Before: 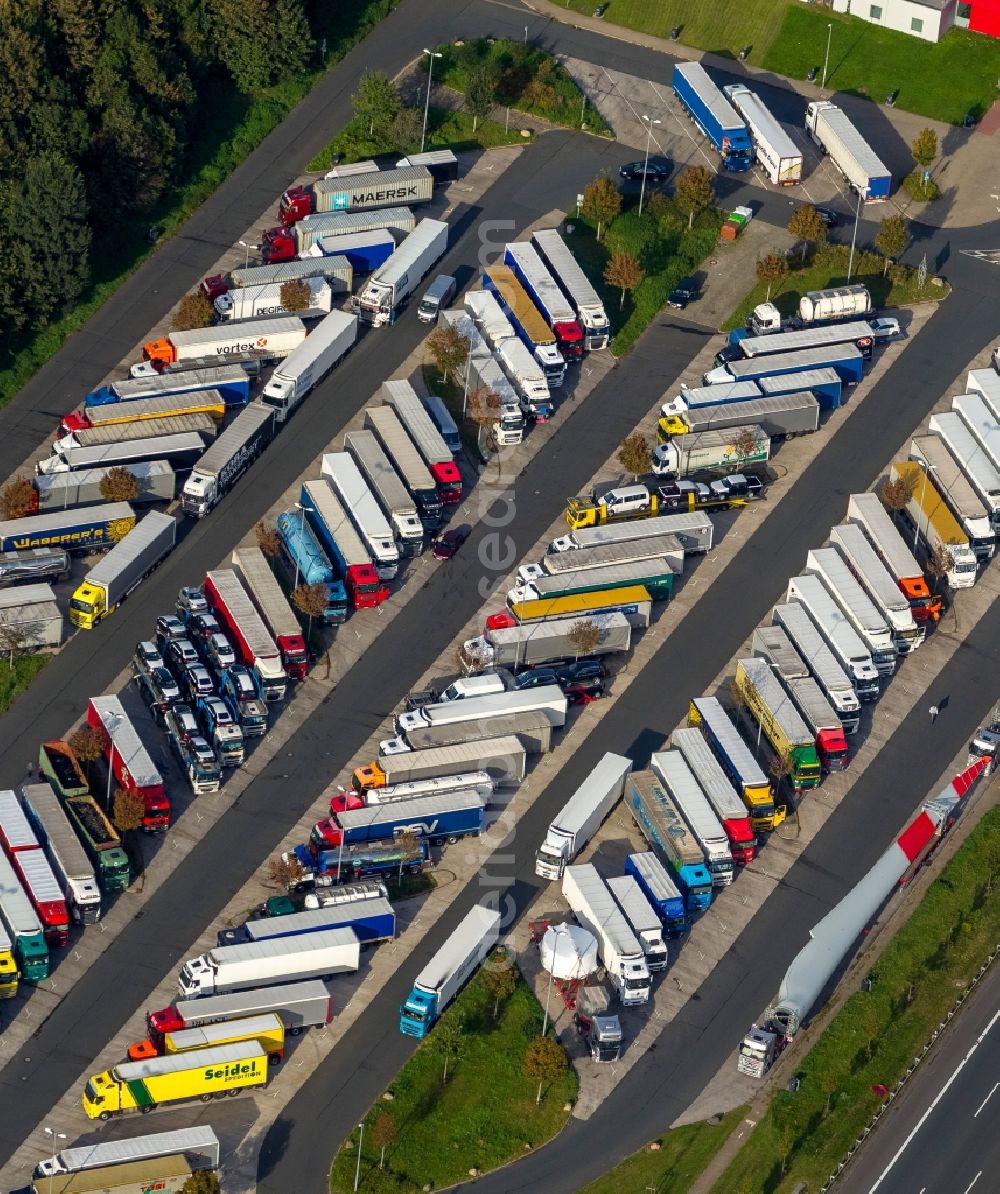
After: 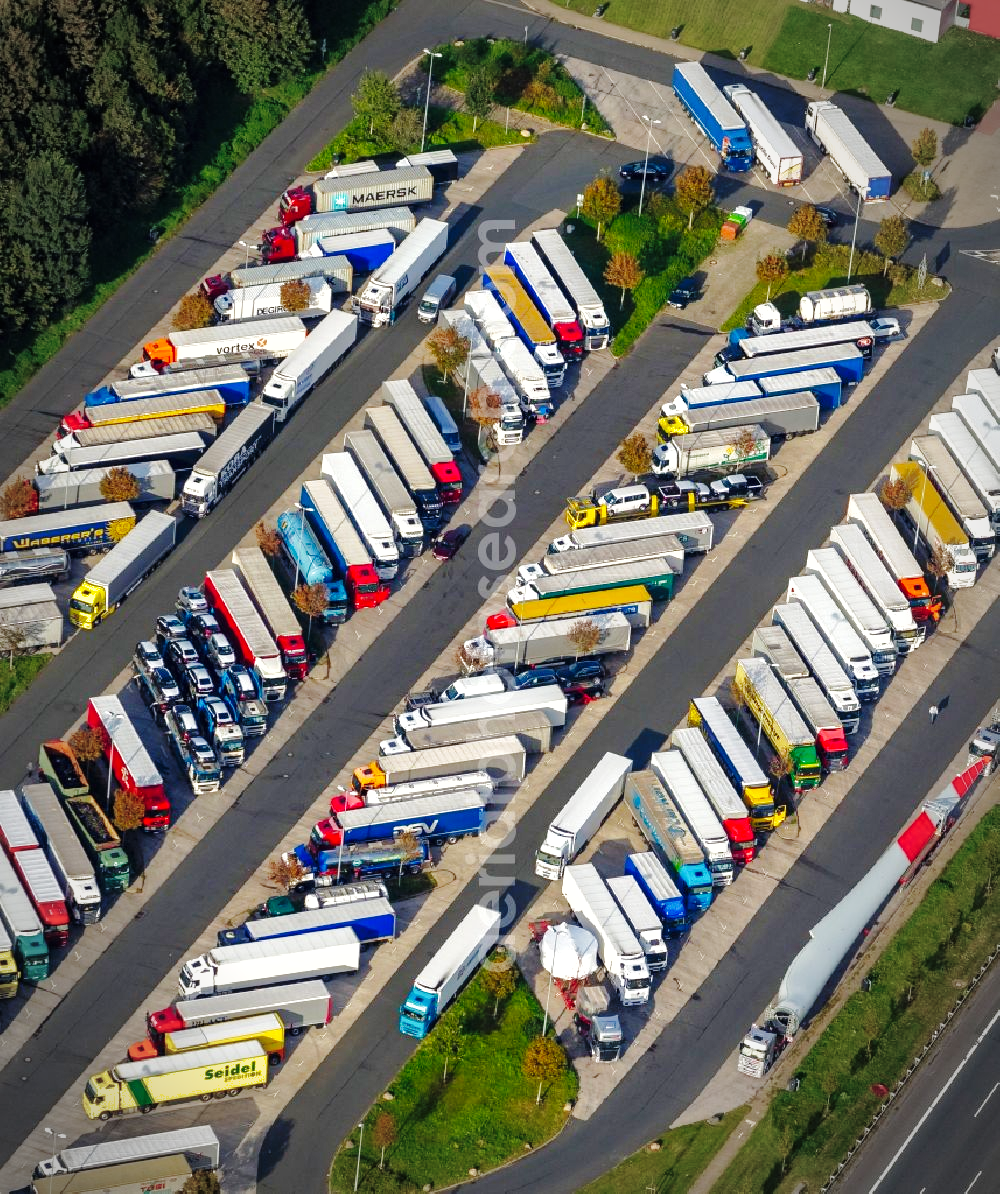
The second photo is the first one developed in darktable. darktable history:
exposure: black level correction 0, exposure 0.5 EV, compensate highlight preservation false
vignetting: automatic ratio true, unbound false
base curve: curves: ch0 [(0, 0) (0.036, 0.025) (0.121, 0.166) (0.206, 0.329) (0.605, 0.79) (1, 1)], preserve colors none
shadows and highlights: highlights -59.68
